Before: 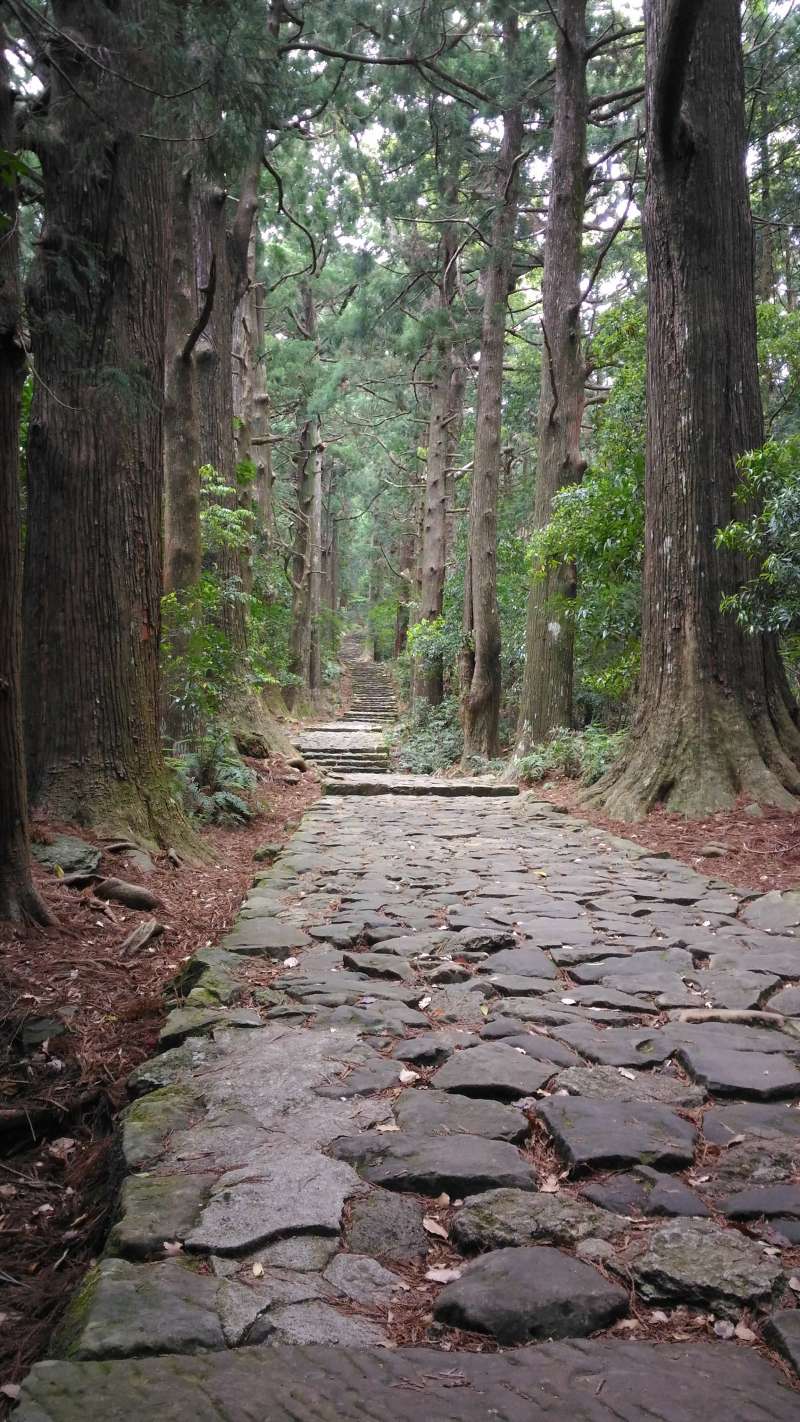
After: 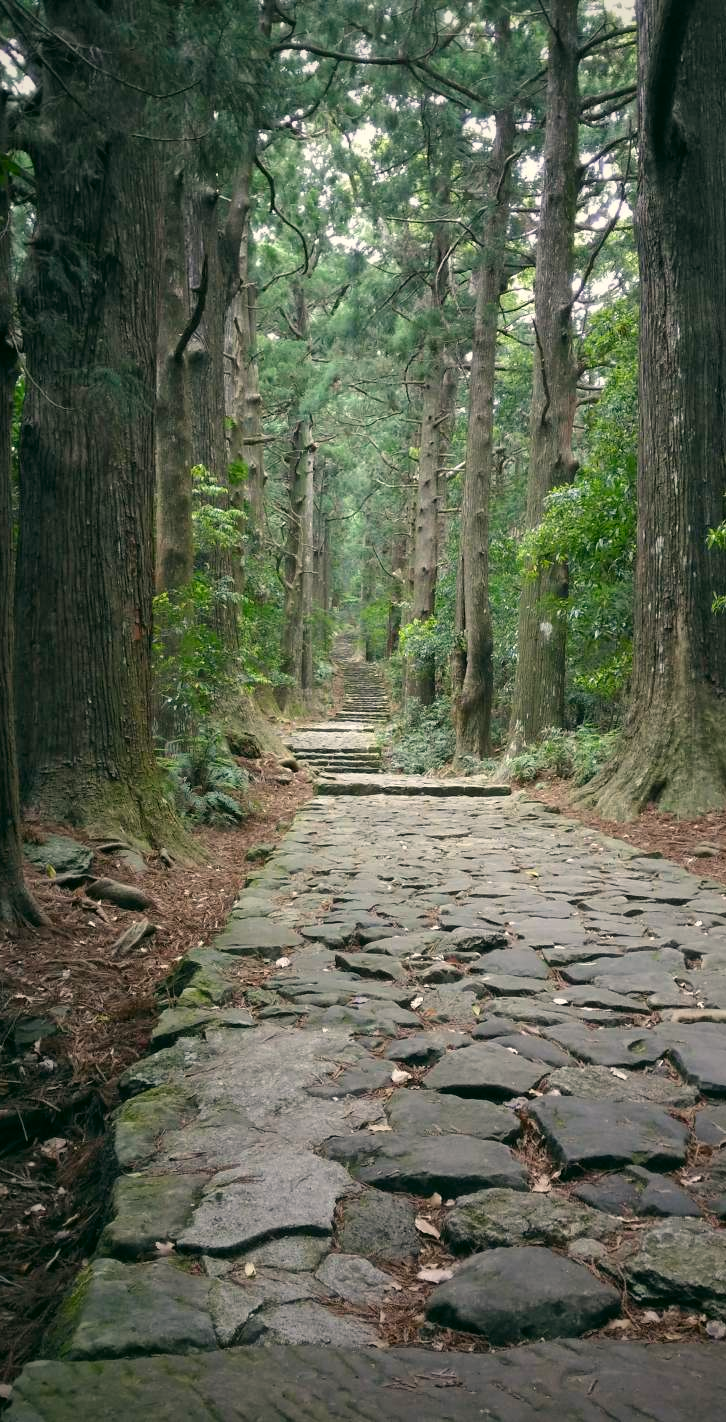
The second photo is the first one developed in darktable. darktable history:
vignetting: saturation 0.386
crop and rotate: left 1.006%, right 8.12%
shadows and highlights: shadows 20.59, highlights -19.92, soften with gaussian
color correction: highlights a* -0.344, highlights b* 9.19, shadows a* -9.35, shadows b* 0.765
